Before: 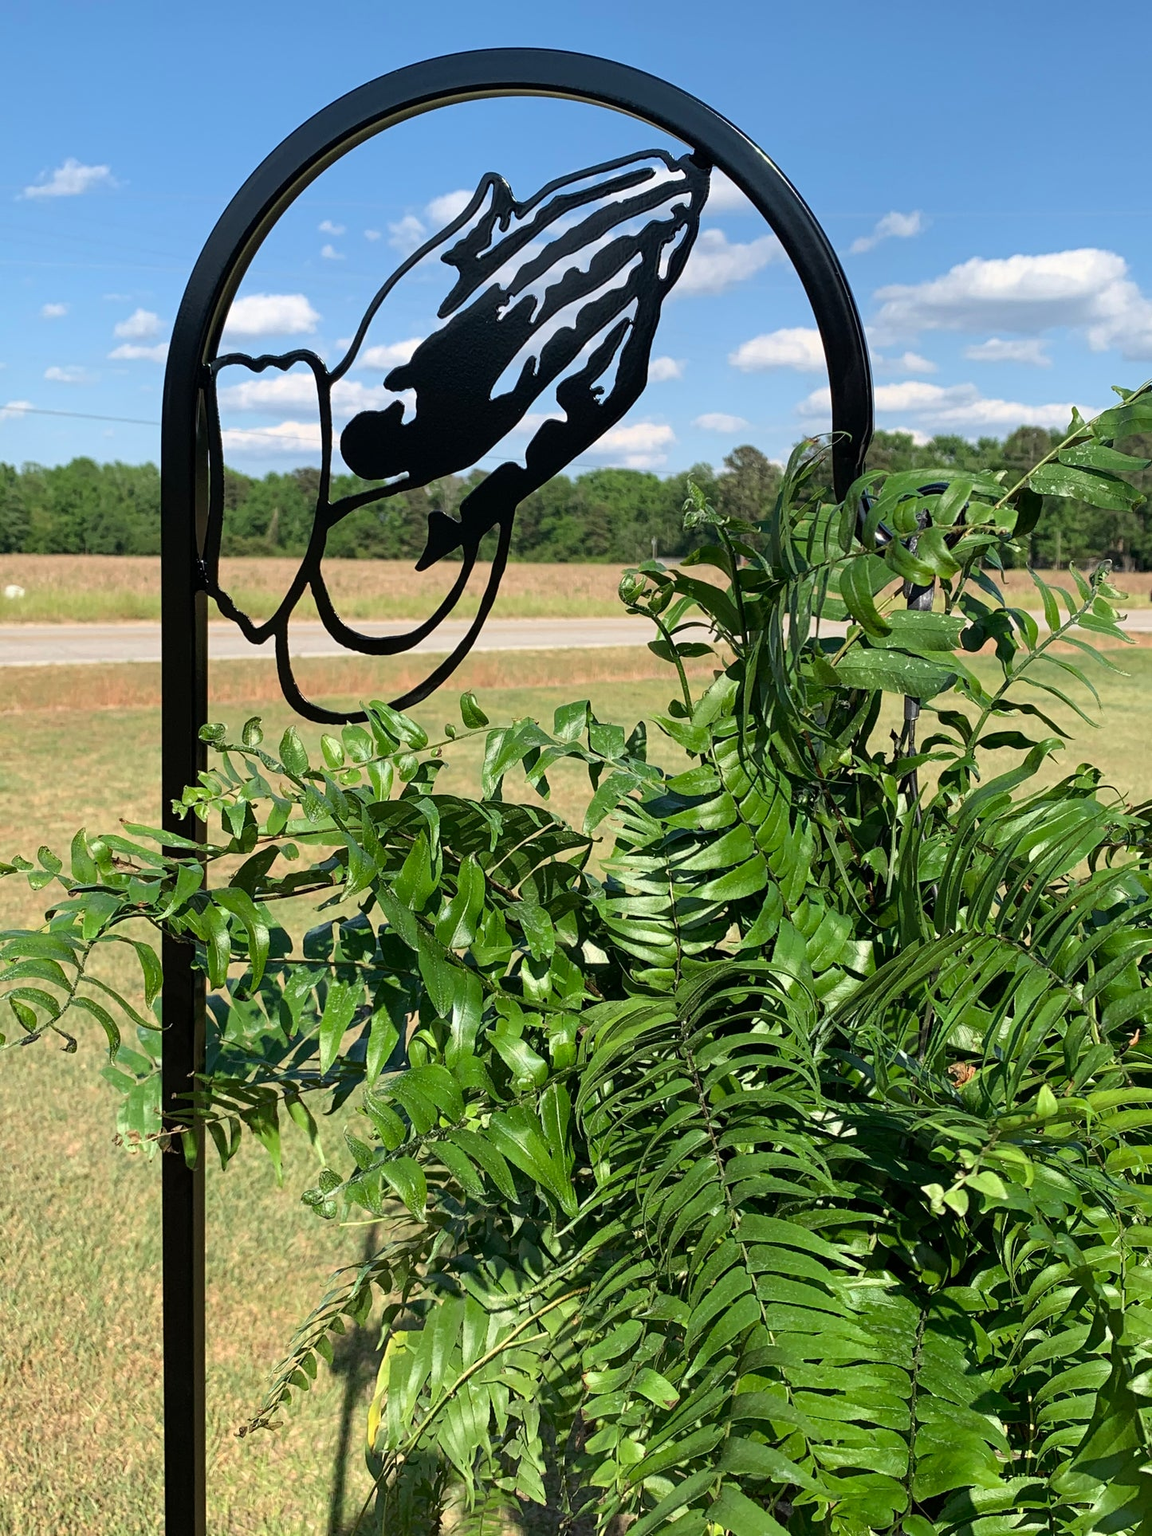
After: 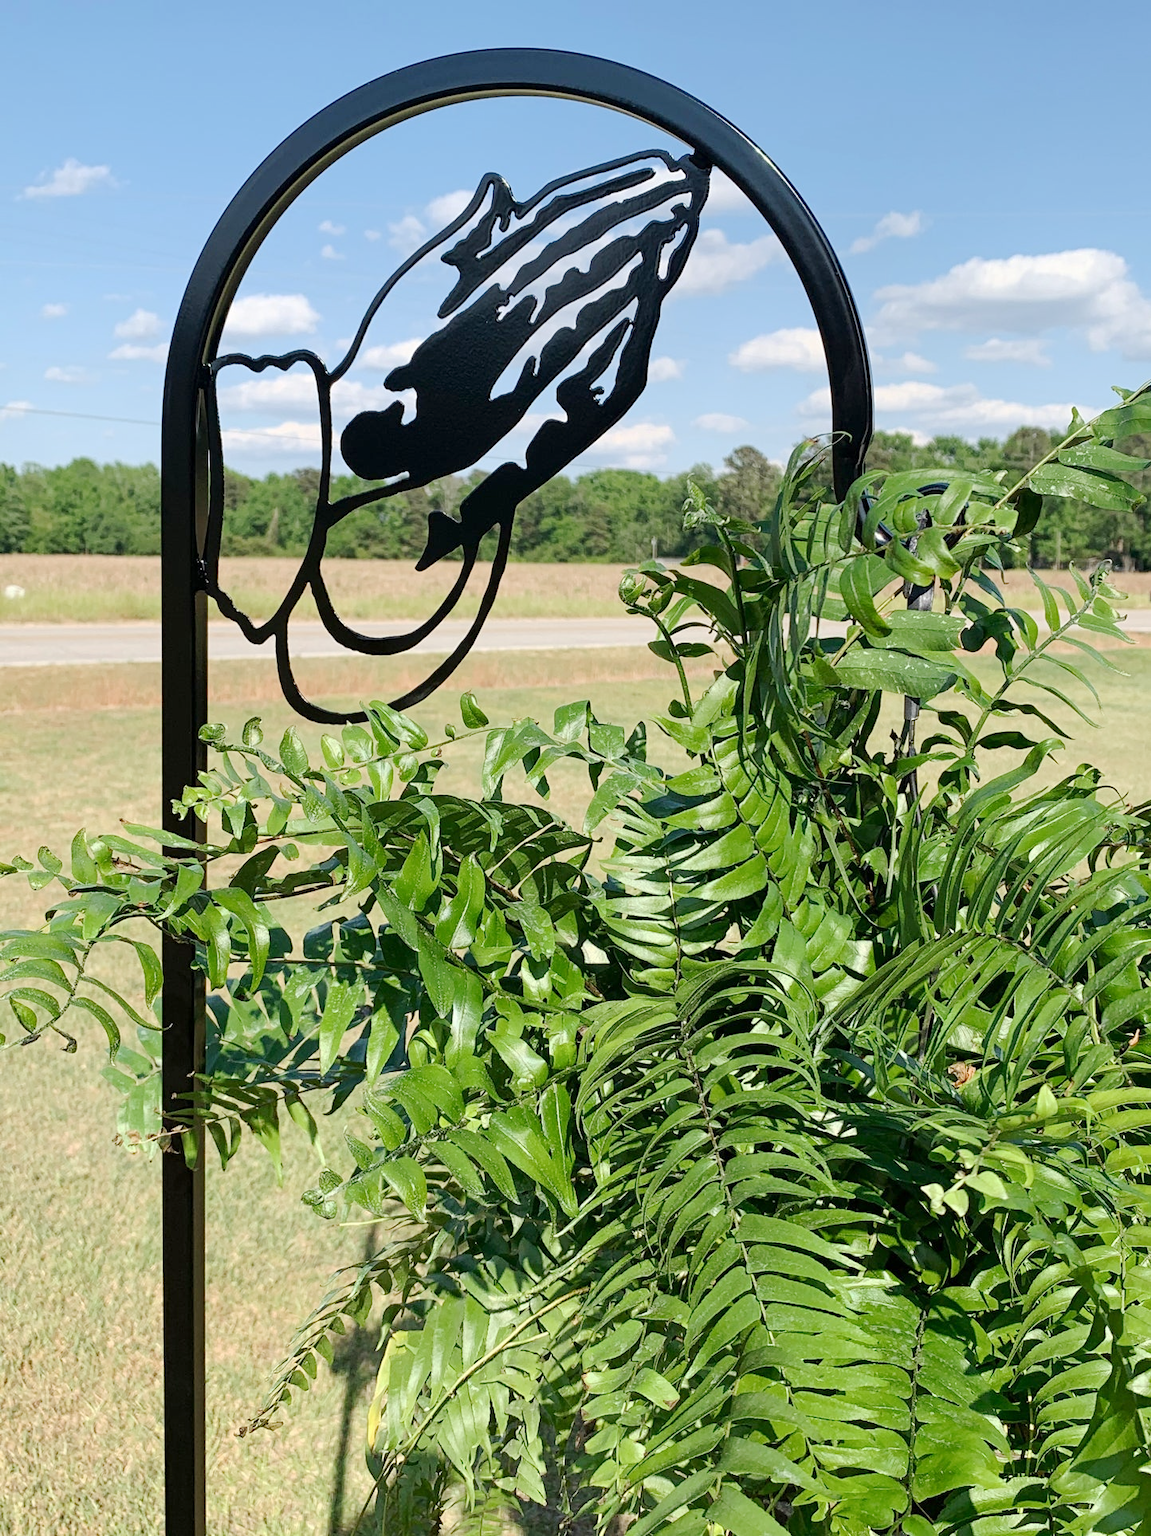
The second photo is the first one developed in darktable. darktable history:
base curve: curves: ch0 [(0, 0) (0.158, 0.273) (0.879, 0.895) (1, 1)], preserve colors none
